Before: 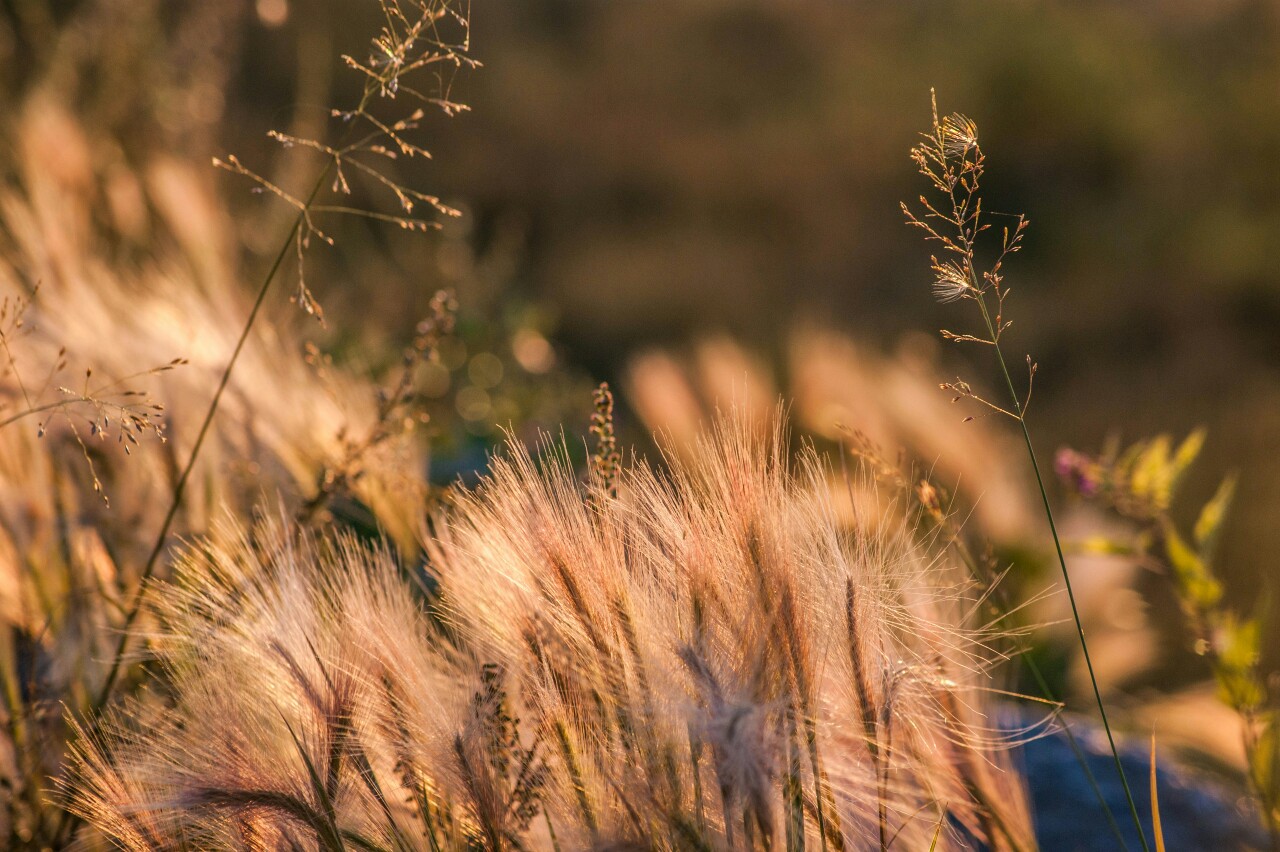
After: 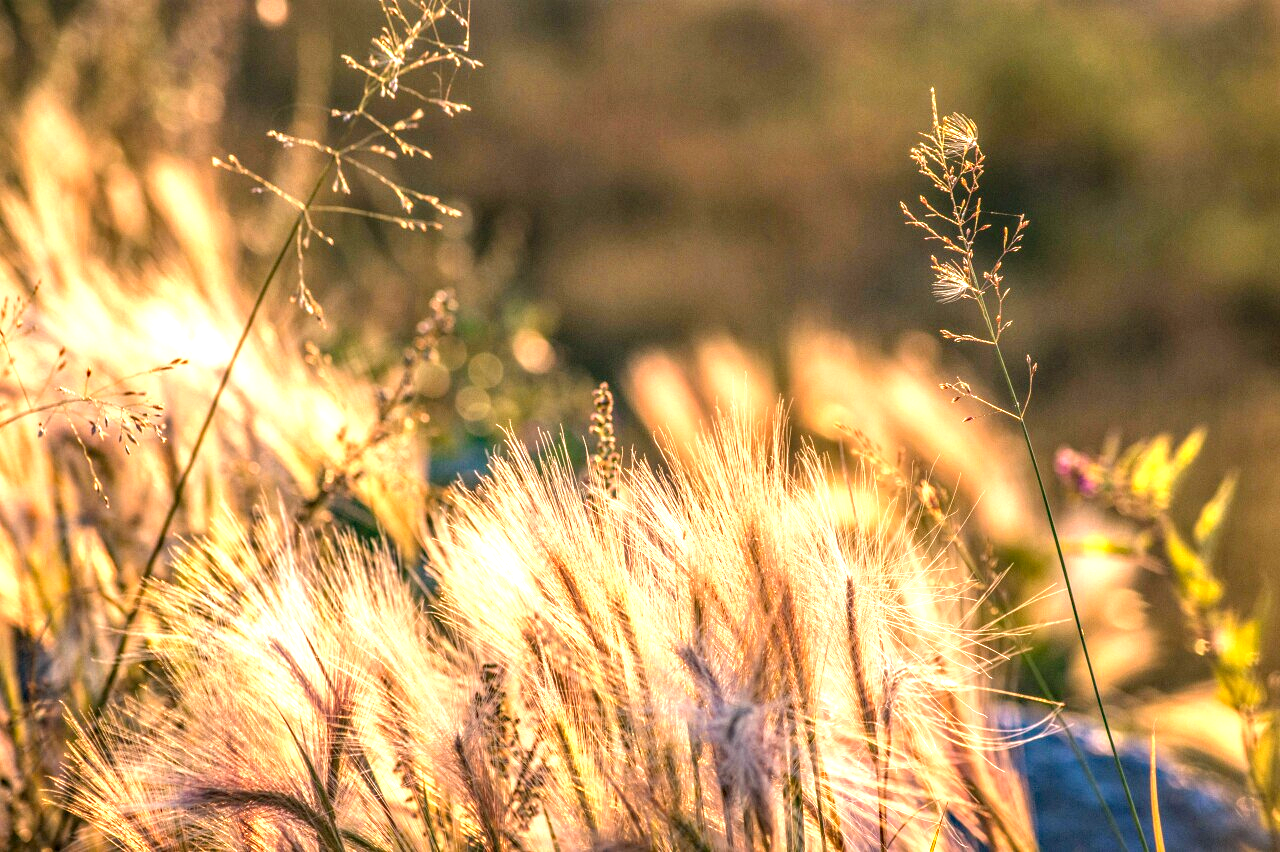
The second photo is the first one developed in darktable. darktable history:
exposure: black level correction 0, exposure 1.45 EV, compensate exposure bias true, compensate highlight preservation false
haze removal: compatibility mode true, adaptive false
local contrast: on, module defaults
